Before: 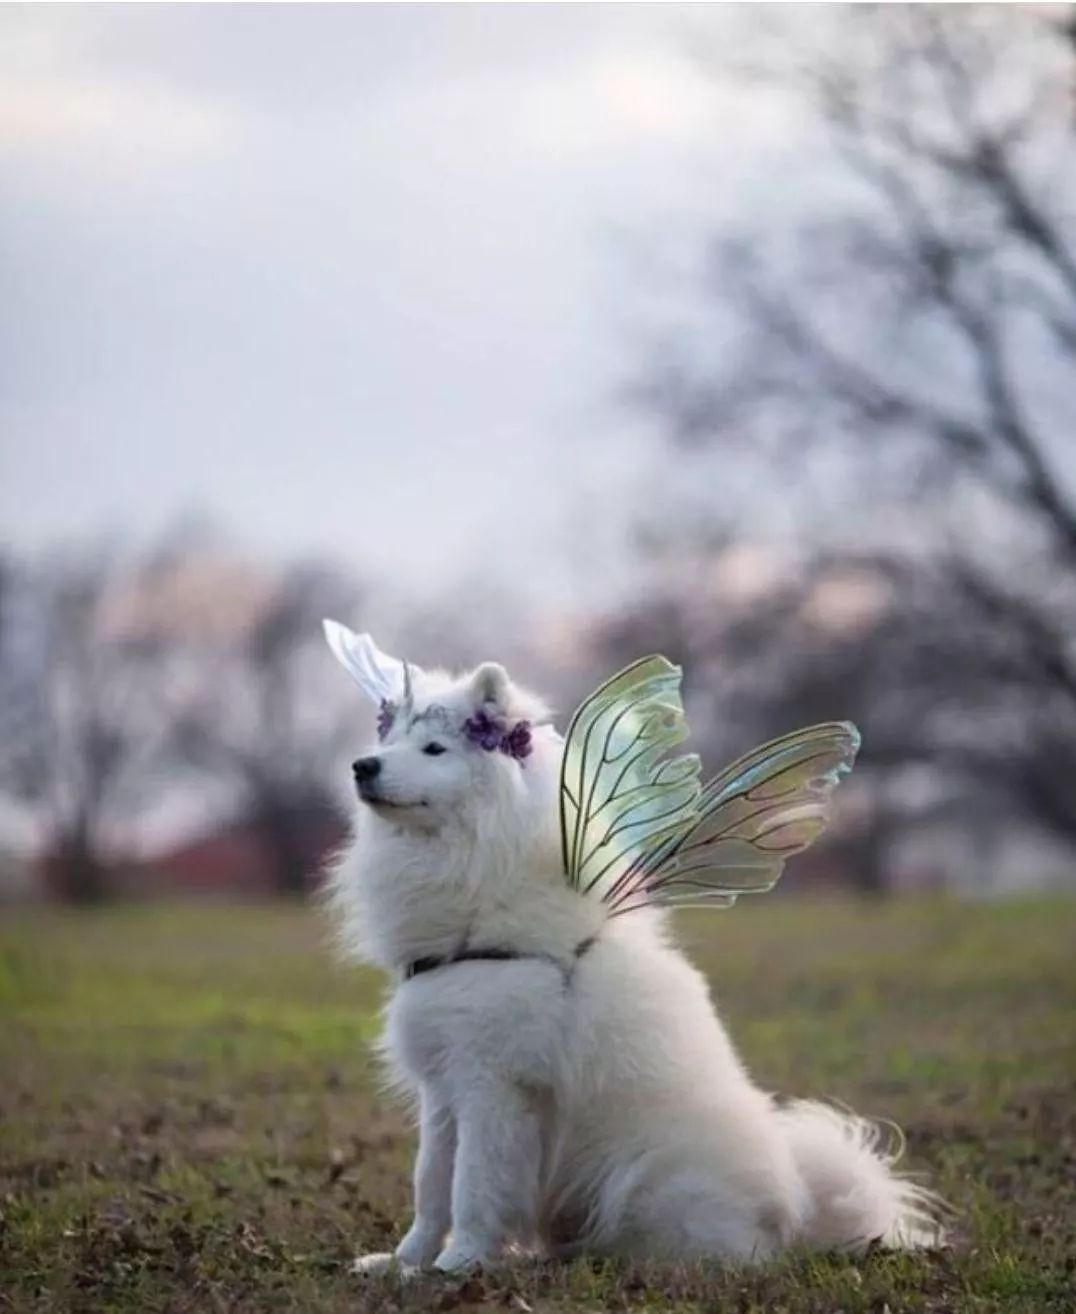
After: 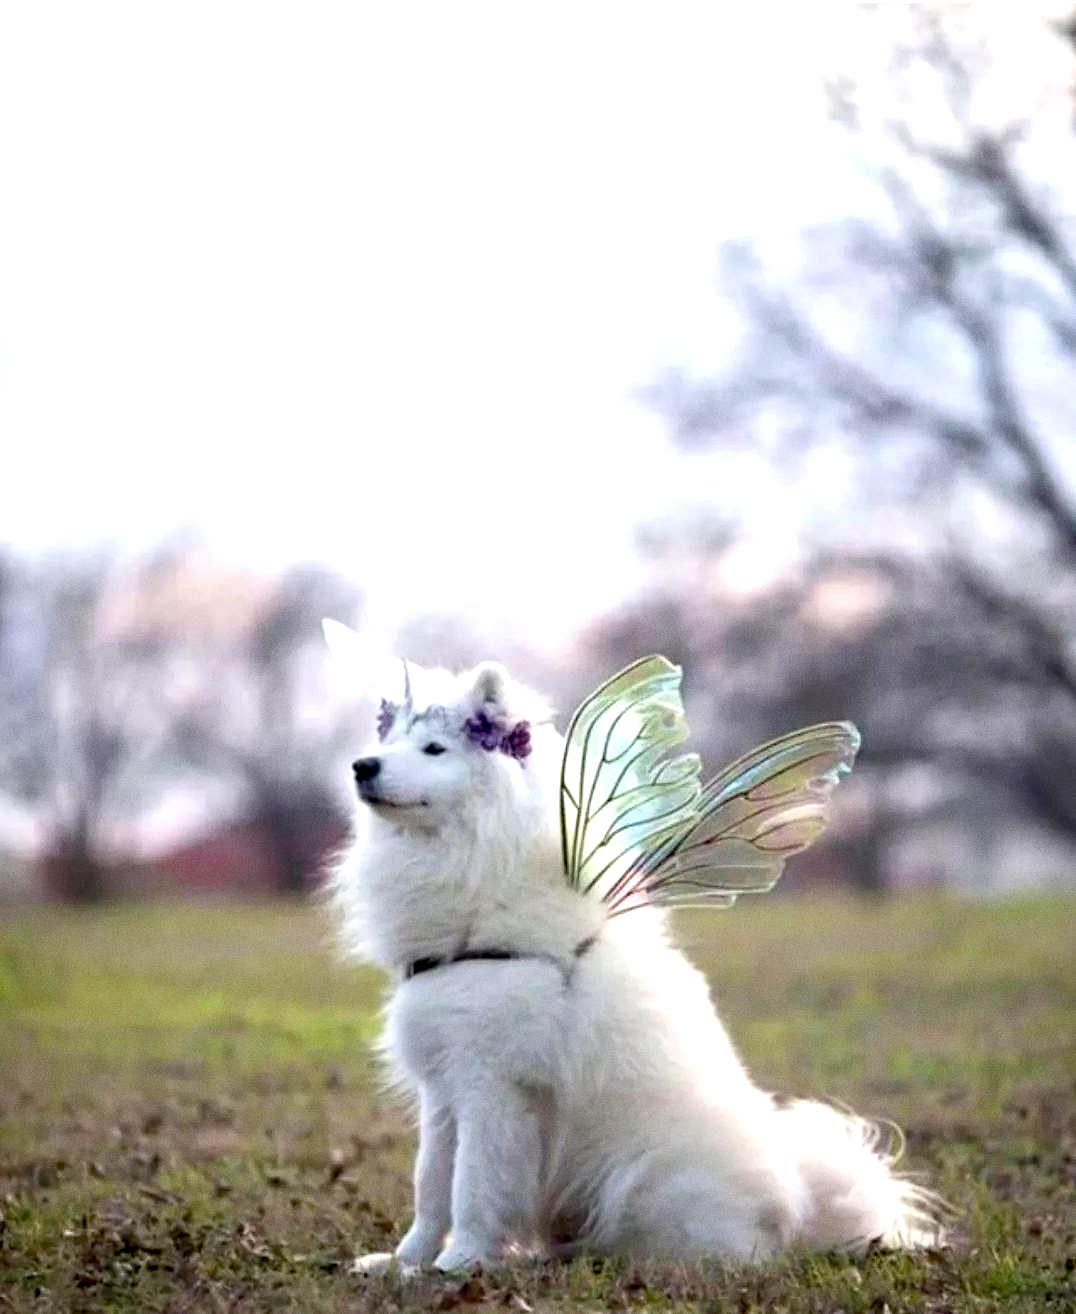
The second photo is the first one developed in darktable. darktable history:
exposure: black level correction 0.008, exposure 0.979 EV, compensate highlight preservation false
color balance: output saturation 98.5%
grain: coarseness 0.47 ISO
